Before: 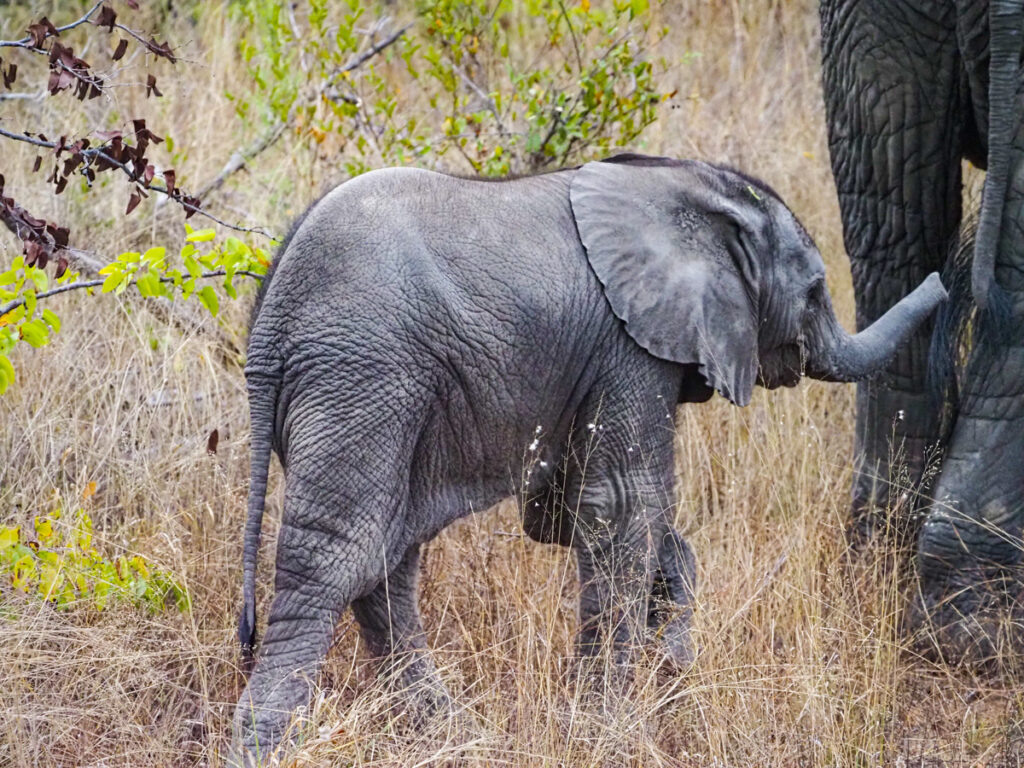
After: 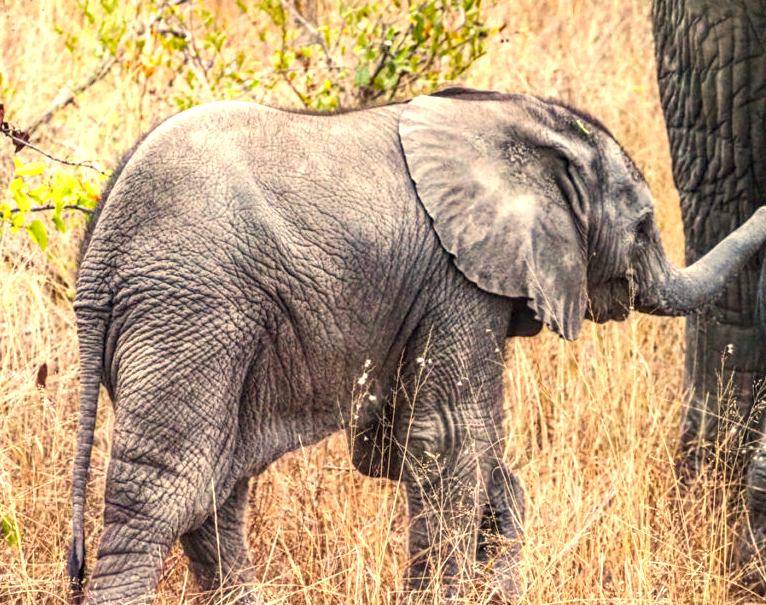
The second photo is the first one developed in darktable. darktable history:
crop: left 16.768%, top 8.653%, right 8.362%, bottom 12.485%
local contrast: detail 130%
white balance: red 1.138, green 0.996, blue 0.812
exposure: black level correction 0, exposure 0.7 EV, compensate exposure bias true, compensate highlight preservation false
